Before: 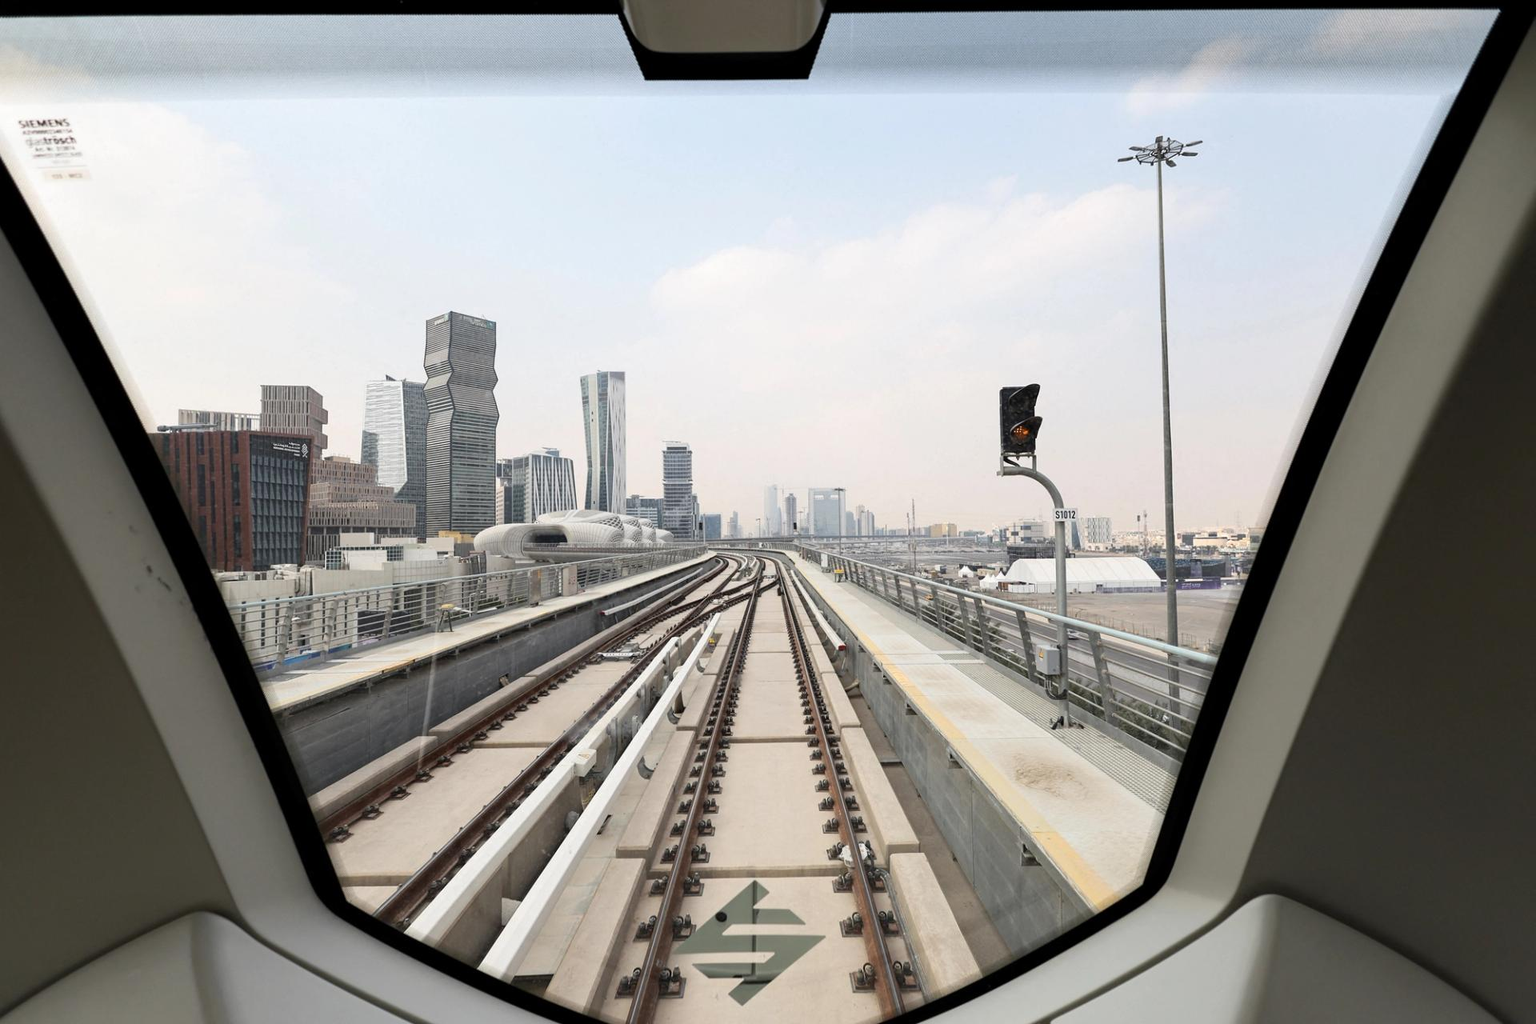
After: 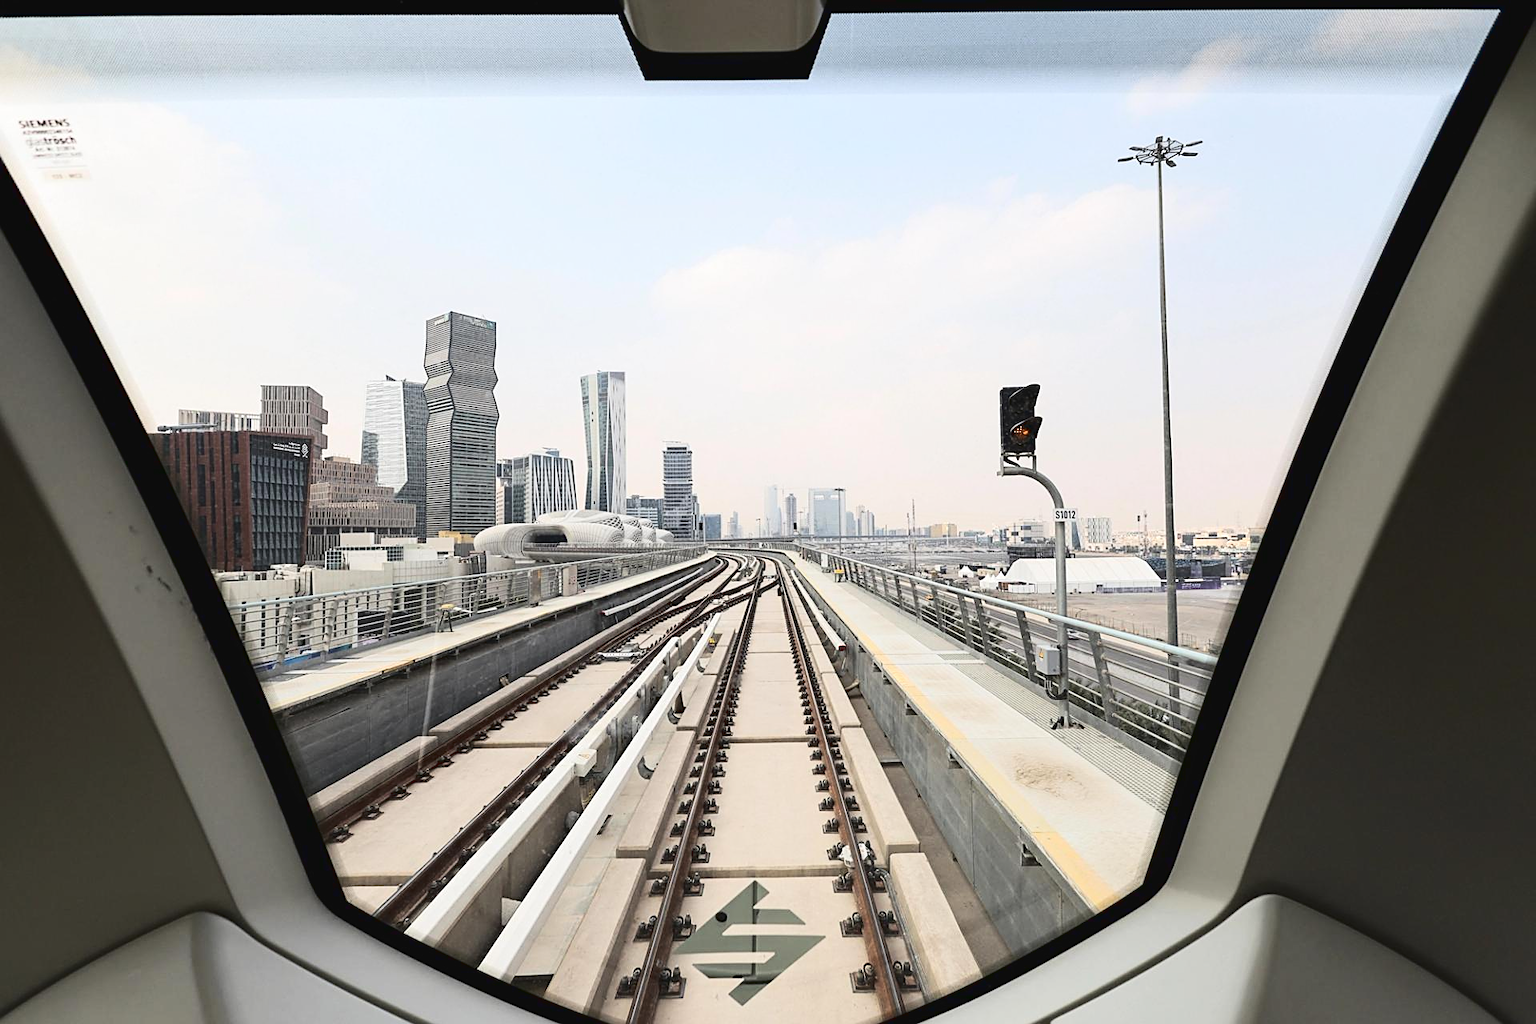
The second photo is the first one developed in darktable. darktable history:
sharpen: on, module defaults
tone curve: curves: ch0 [(0, 0.032) (0.181, 0.156) (0.751, 0.829) (1, 1)], color space Lab, linked channels, preserve colors none
